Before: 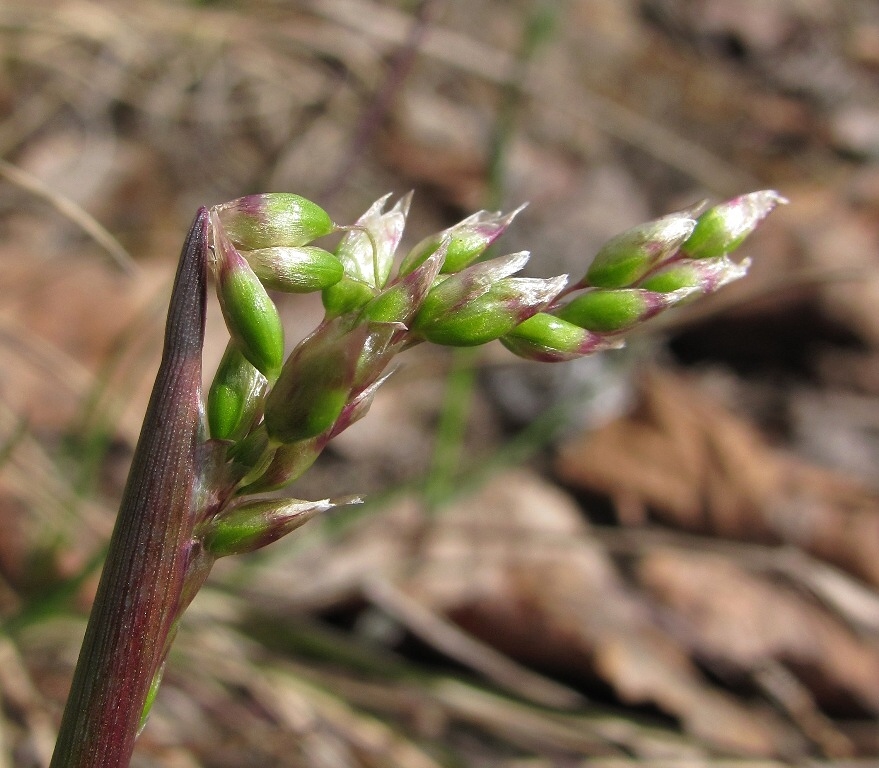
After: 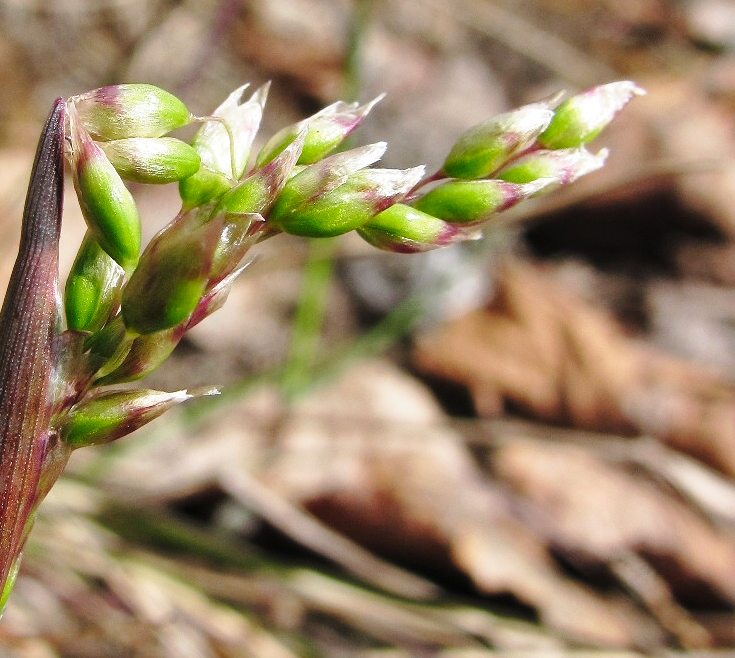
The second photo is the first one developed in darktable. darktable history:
base curve: curves: ch0 [(0, 0) (0.028, 0.03) (0.121, 0.232) (0.46, 0.748) (0.859, 0.968) (1, 1)], preserve colors none
color balance rgb: perceptual saturation grading › global saturation -3%
shadows and highlights: low approximation 0.01, soften with gaussian
crop: left 16.315%, top 14.246%
